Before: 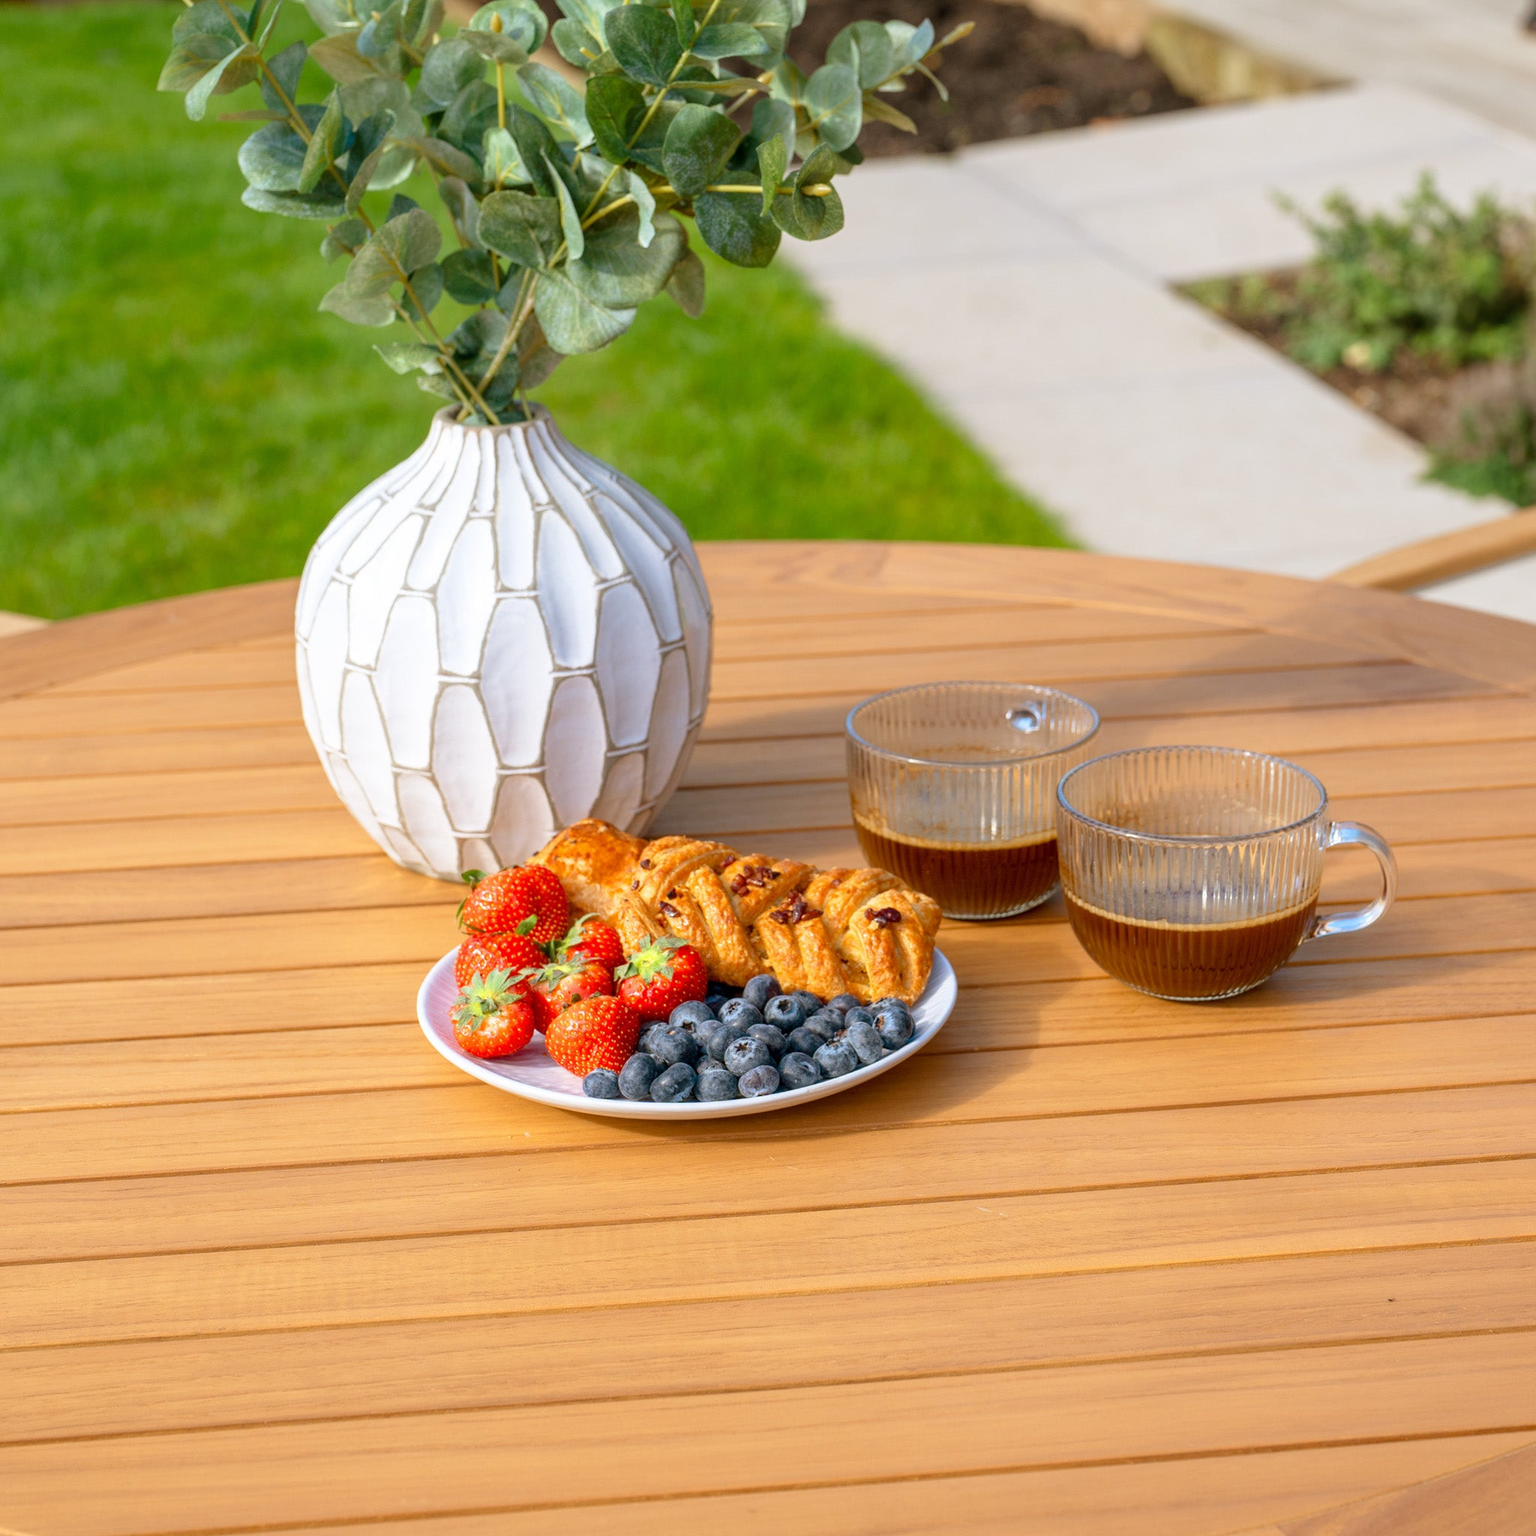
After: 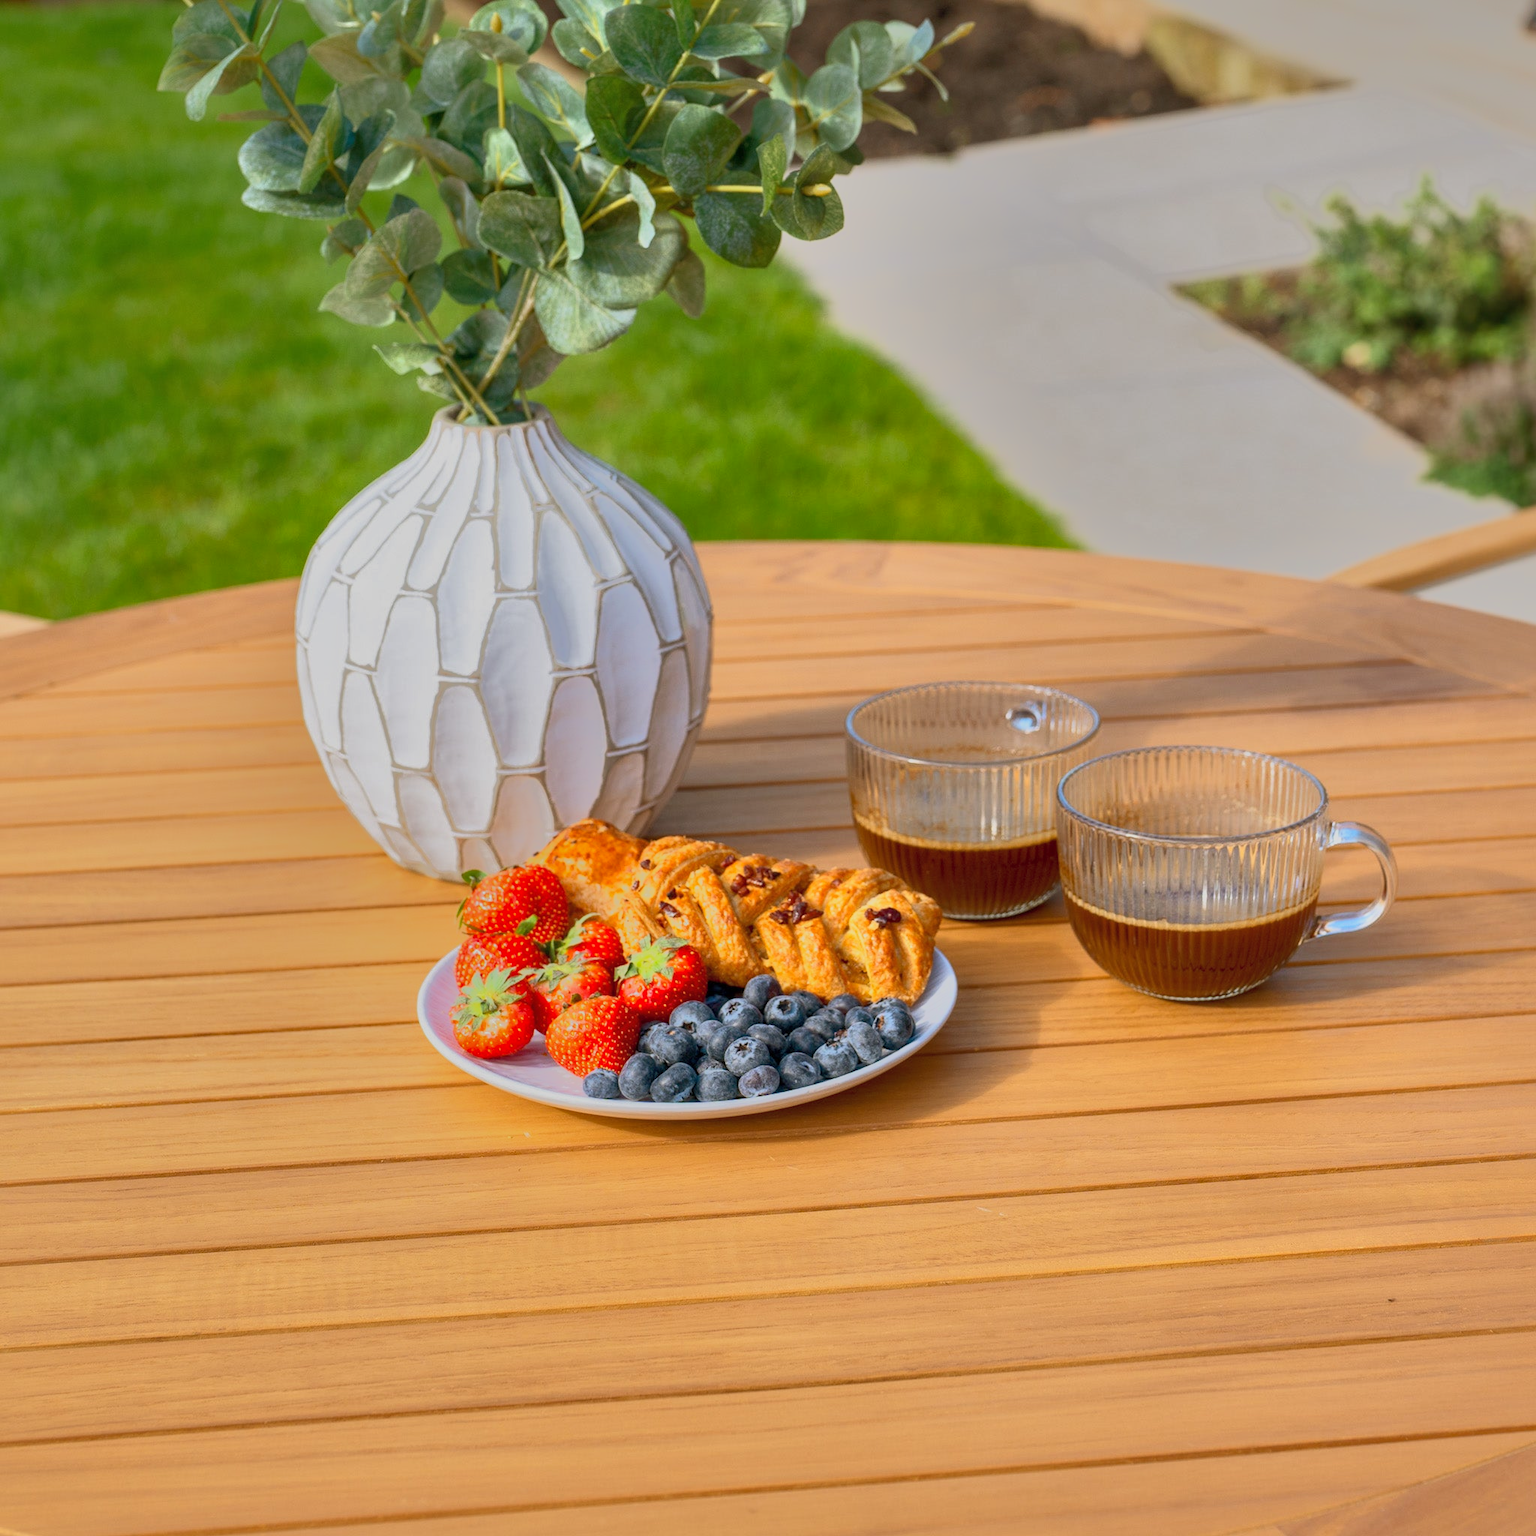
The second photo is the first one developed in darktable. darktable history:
tone equalizer: -7 EV -0.63 EV, -6 EV 1 EV, -5 EV -0.45 EV, -4 EV 0.43 EV, -3 EV 0.41 EV, -2 EV 0.15 EV, -1 EV -0.15 EV, +0 EV -0.39 EV, smoothing diameter 25%, edges refinement/feathering 10, preserve details guided filter
shadows and highlights: on, module defaults
